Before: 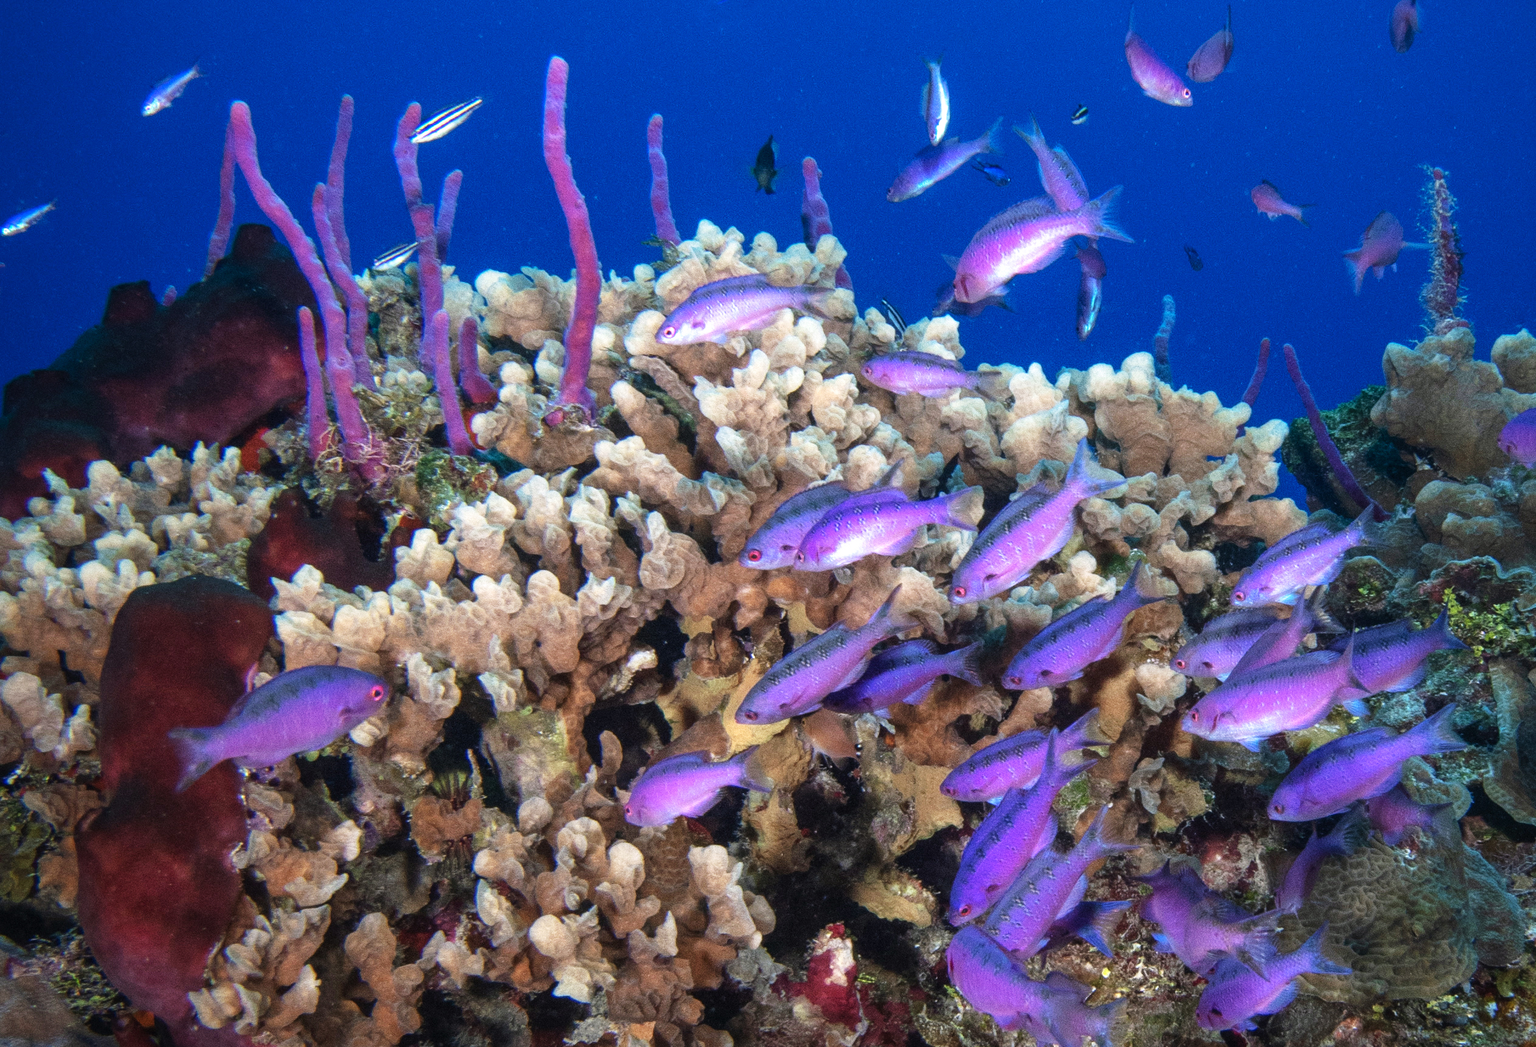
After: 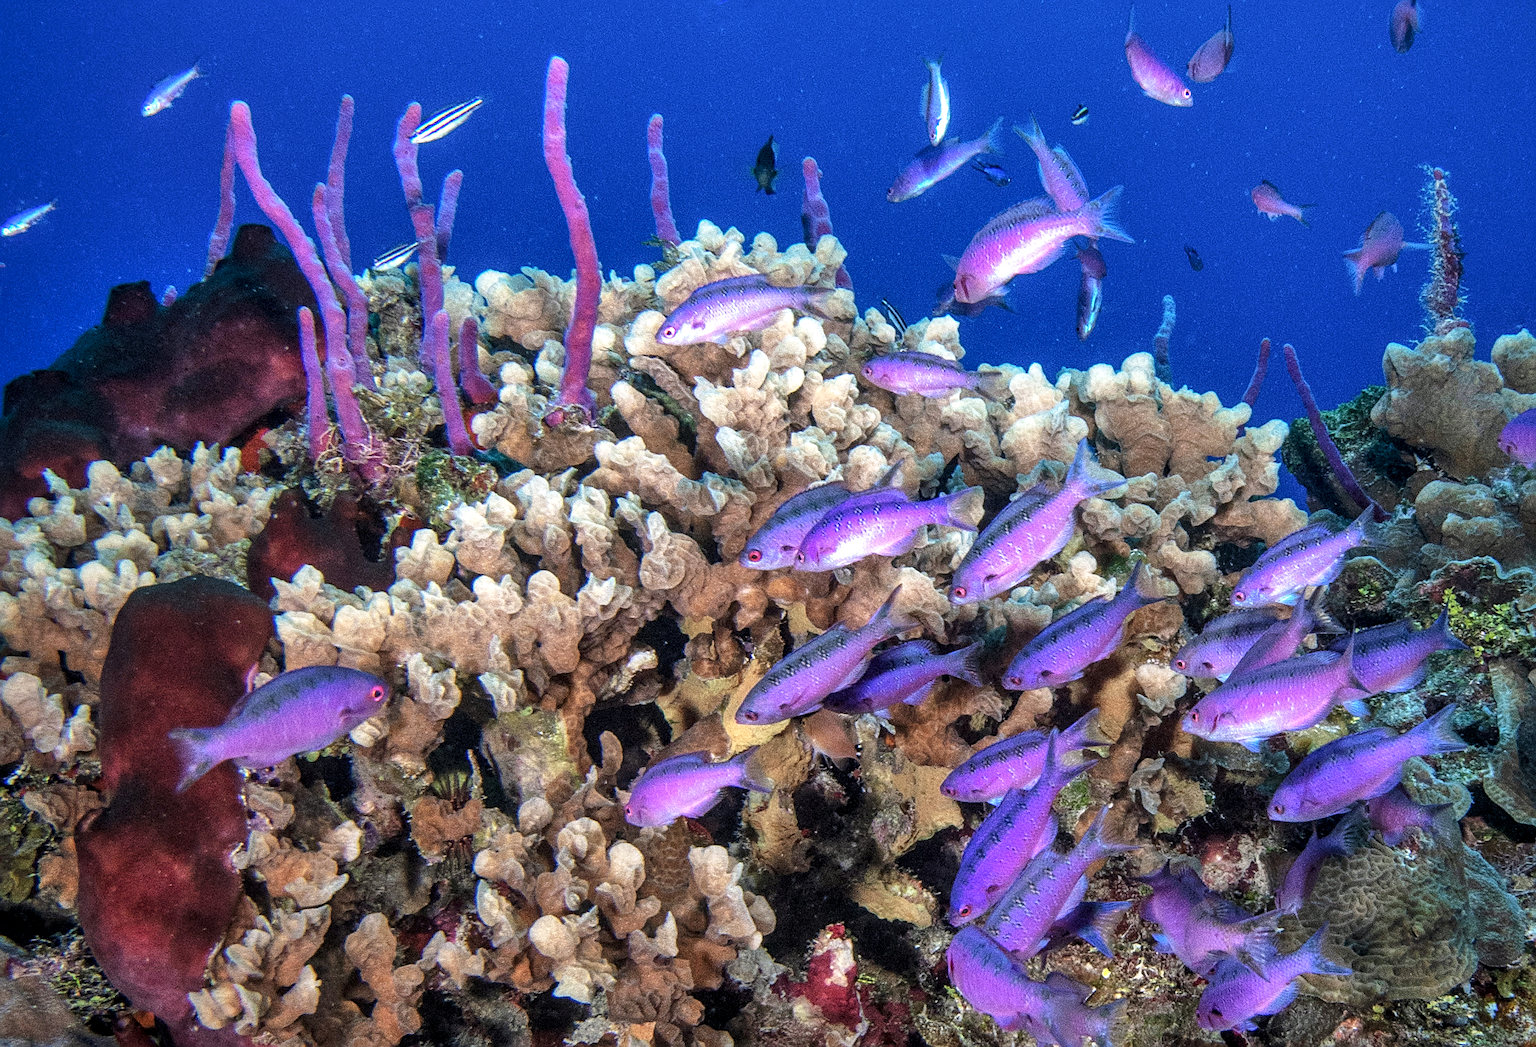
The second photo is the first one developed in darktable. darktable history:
levels: levels [0.016, 0.5, 0.996]
tone equalizer: on, module defaults
local contrast: on, module defaults
shadows and highlights: low approximation 0.01, soften with gaussian
sharpen: on, module defaults
